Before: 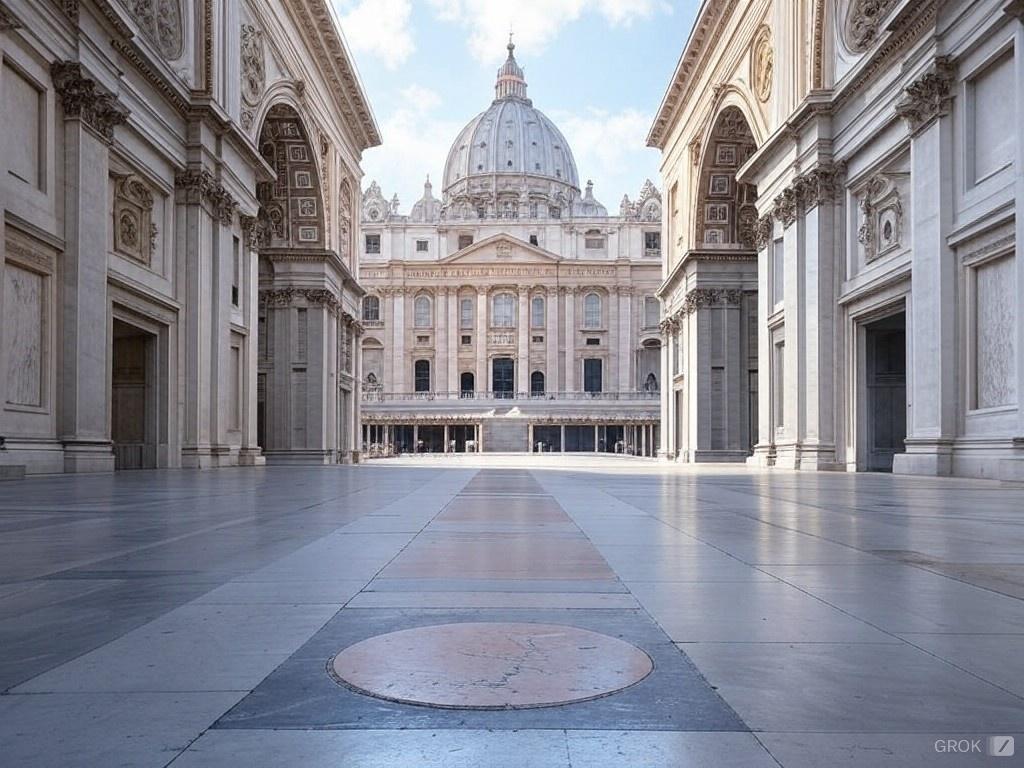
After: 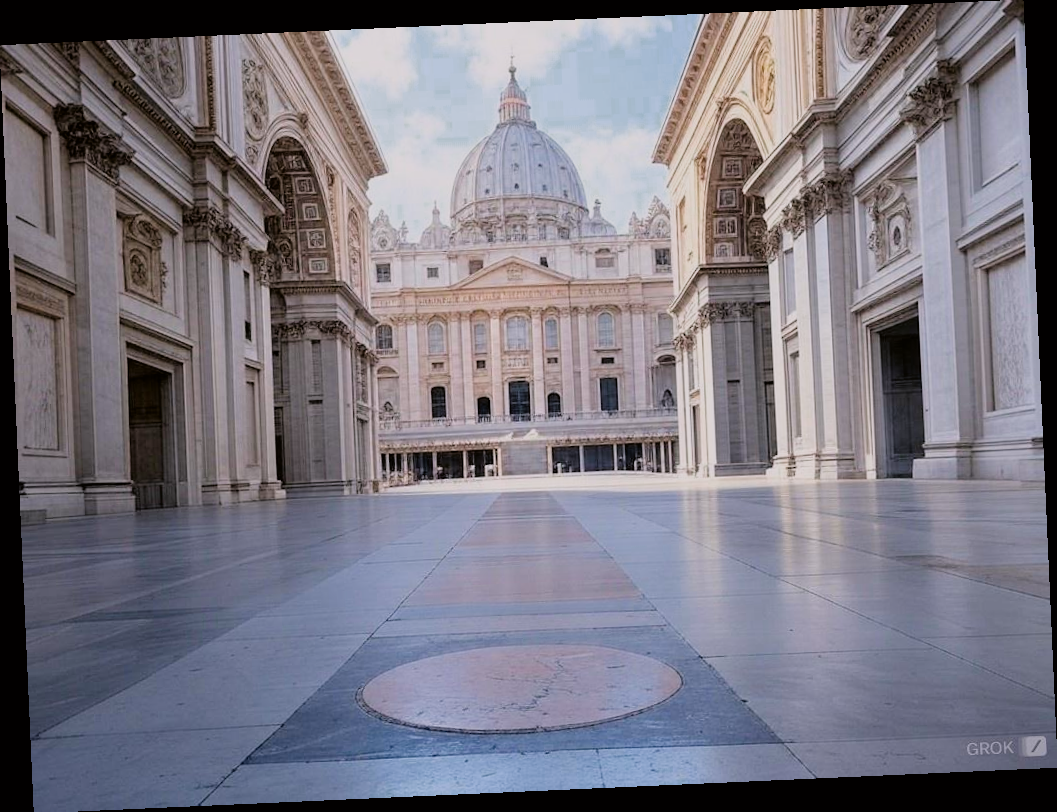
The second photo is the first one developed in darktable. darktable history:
filmic rgb: black relative exposure -7.75 EV, white relative exposure 4.4 EV, threshold 3 EV, hardness 3.76, latitude 38.11%, contrast 0.966, highlights saturation mix 10%, shadows ↔ highlights balance 4.59%, color science v4 (2020), enable highlight reconstruction true
color zones: curves: ch0 [(0.25, 0.5) (0.636, 0.25) (0.75, 0.5)]
rotate and perspective: rotation -2.56°, automatic cropping off
color correction: highlights a* 3.12, highlights b* -1.55, shadows a* -0.101, shadows b* 2.52, saturation 0.98
